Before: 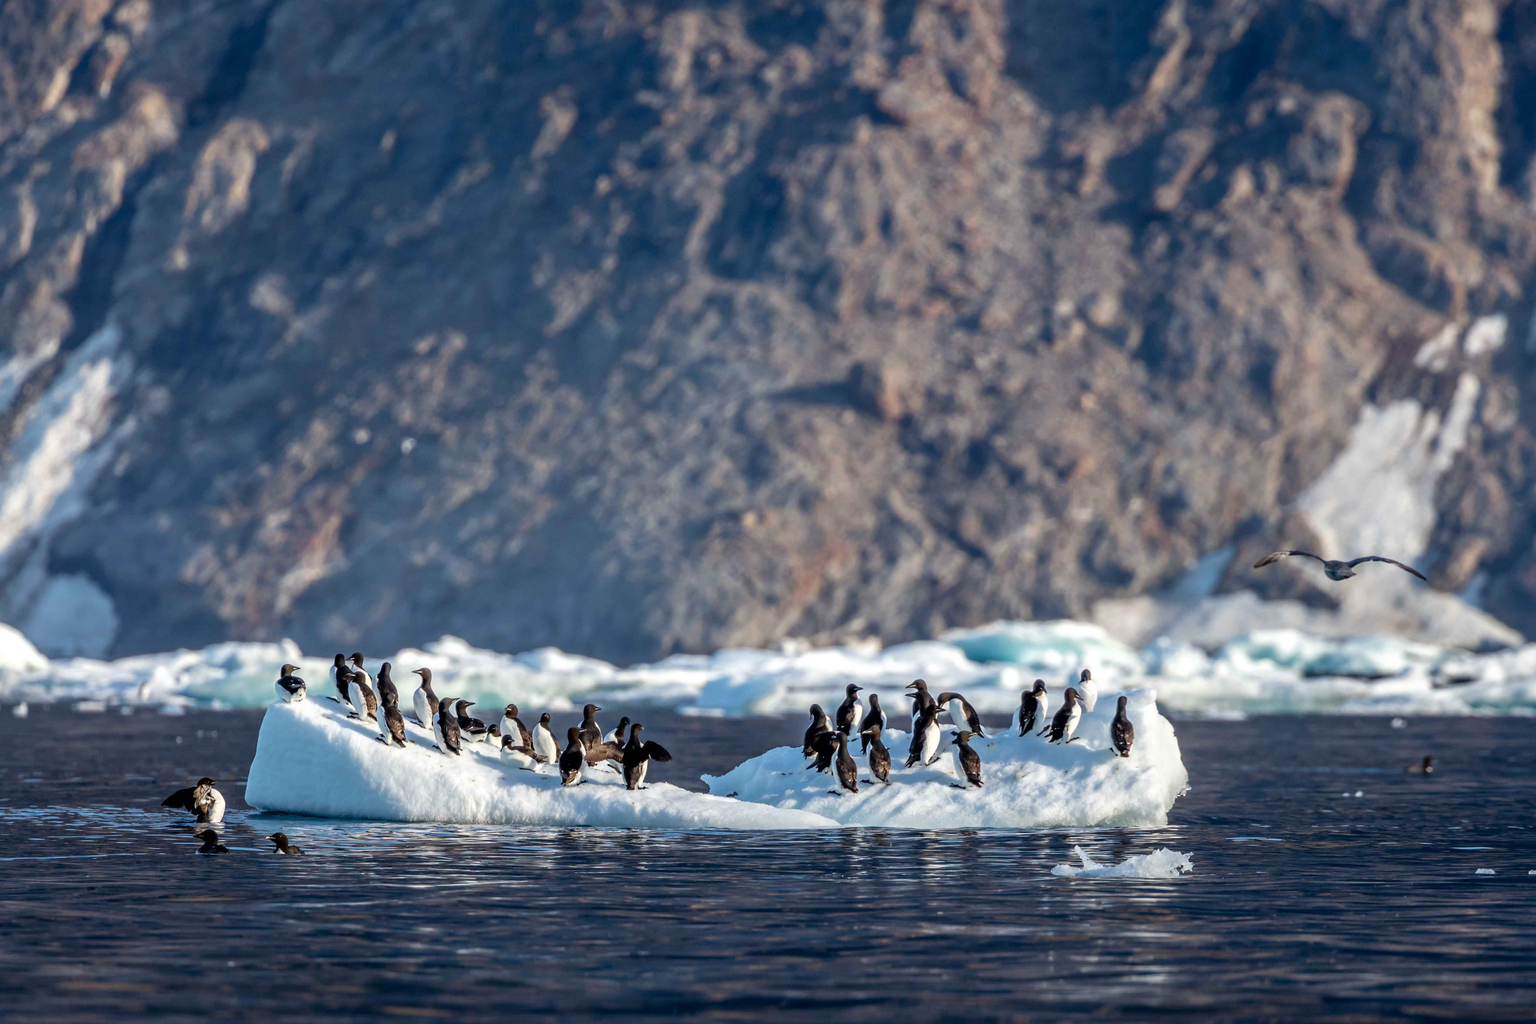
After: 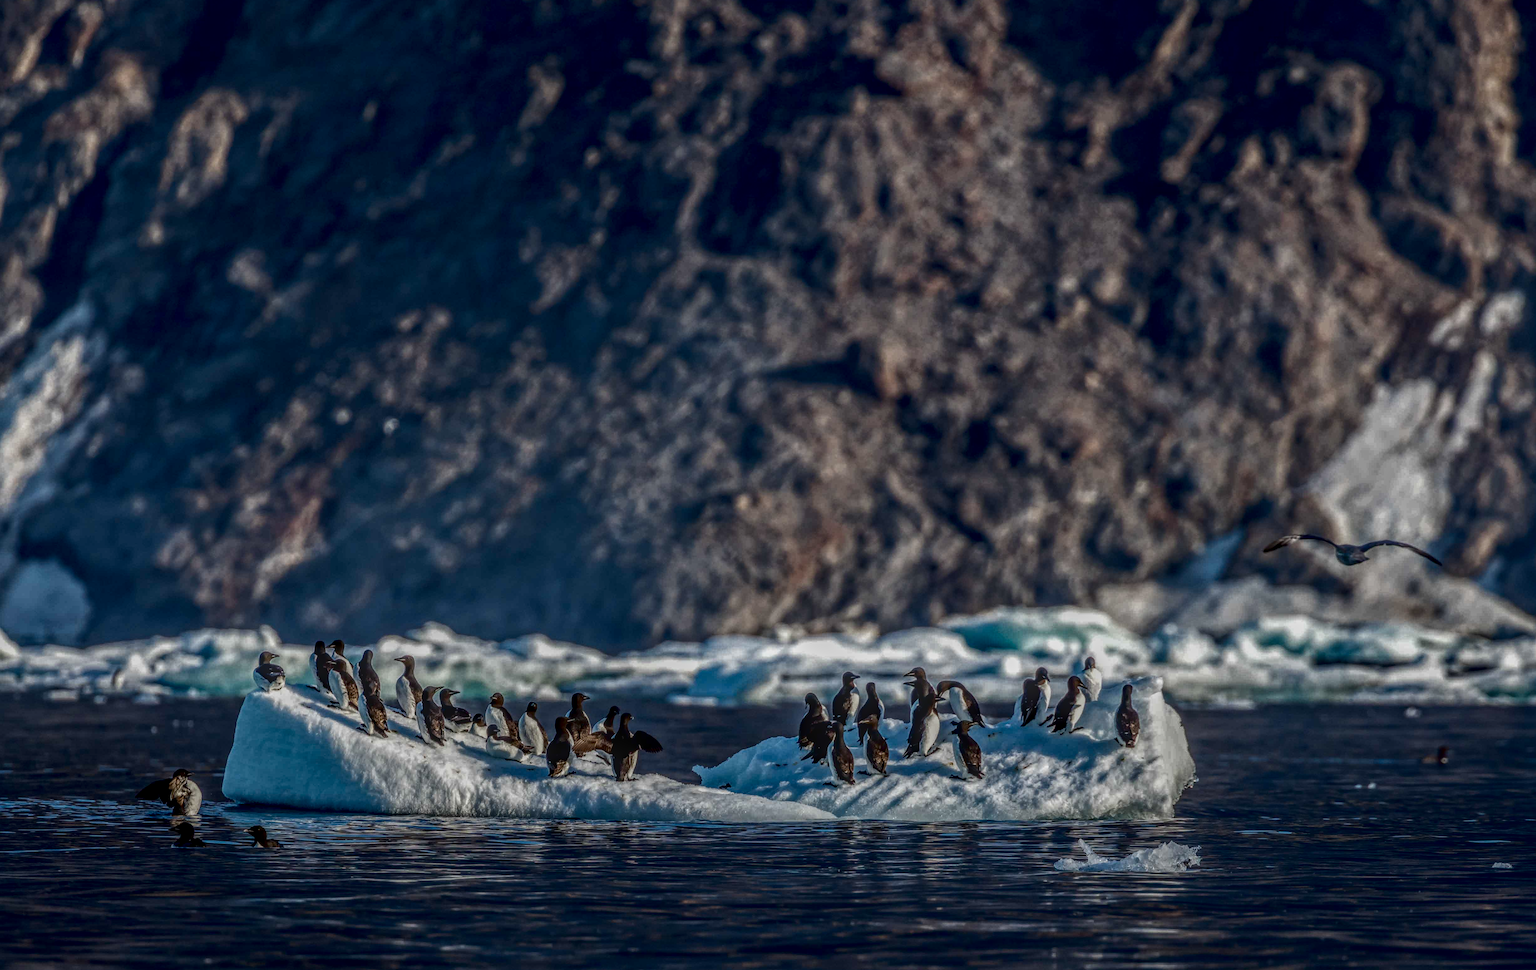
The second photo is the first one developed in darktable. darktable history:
crop: left 1.964%, top 3.251%, right 1.122%, bottom 4.933%
contrast brightness saturation: brightness -0.52
local contrast: highlights 0%, shadows 0%, detail 200%, midtone range 0.25
color zones: curves: ch1 [(0, 0.469) (0.01, 0.469) (0.12, 0.446) (0.248, 0.469) (0.5, 0.5) (0.748, 0.5) (0.99, 0.469) (1, 0.469)]
